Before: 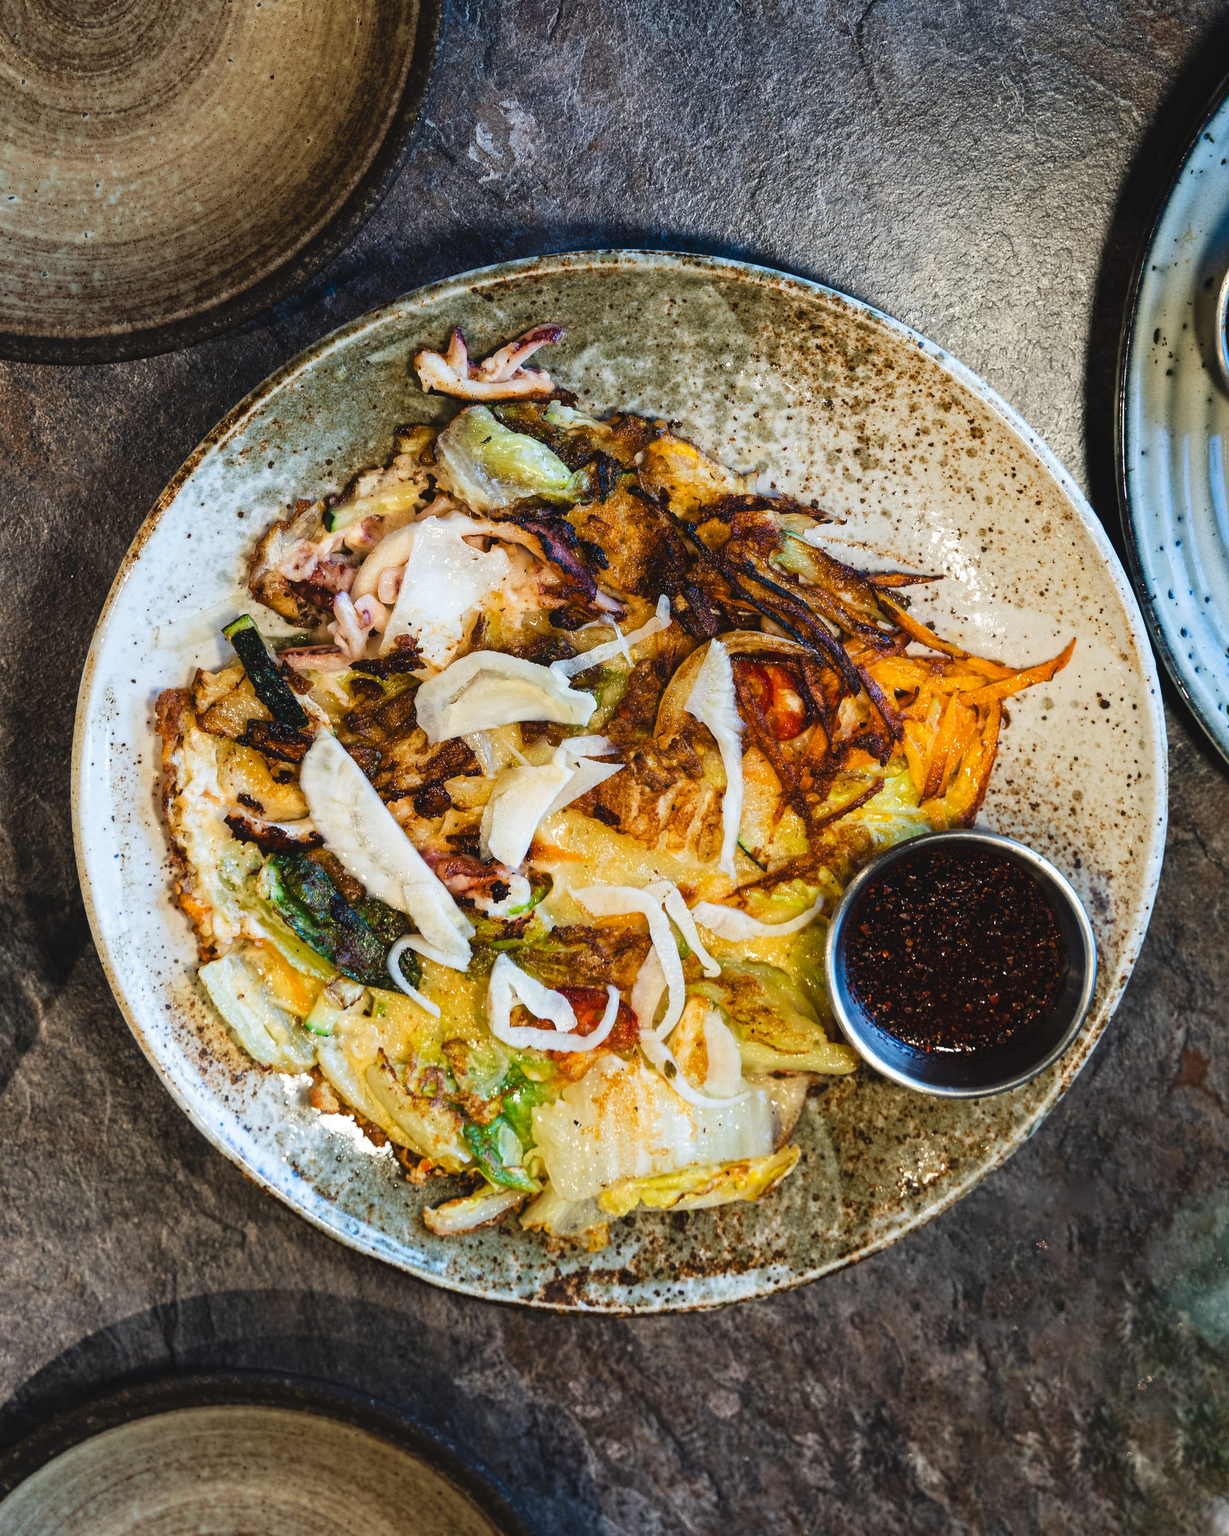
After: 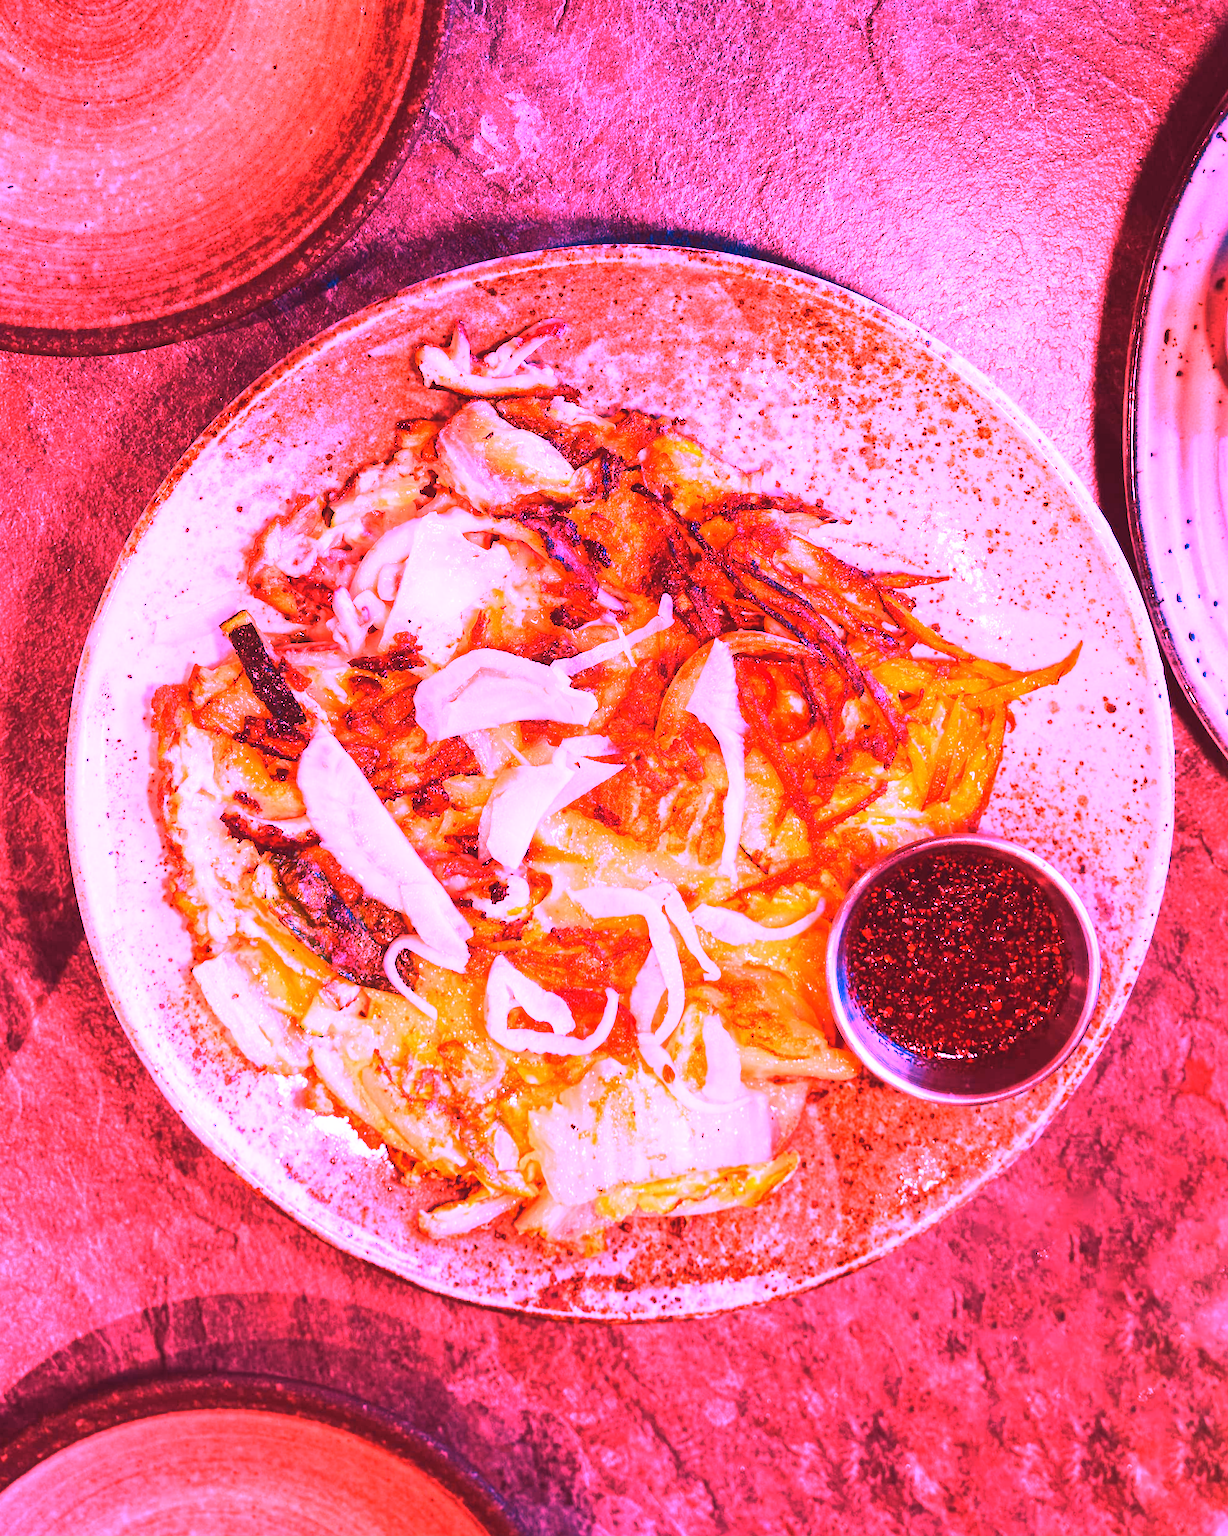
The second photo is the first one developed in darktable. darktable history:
crop and rotate: angle -0.5°
white balance: red 4.26, blue 1.802
